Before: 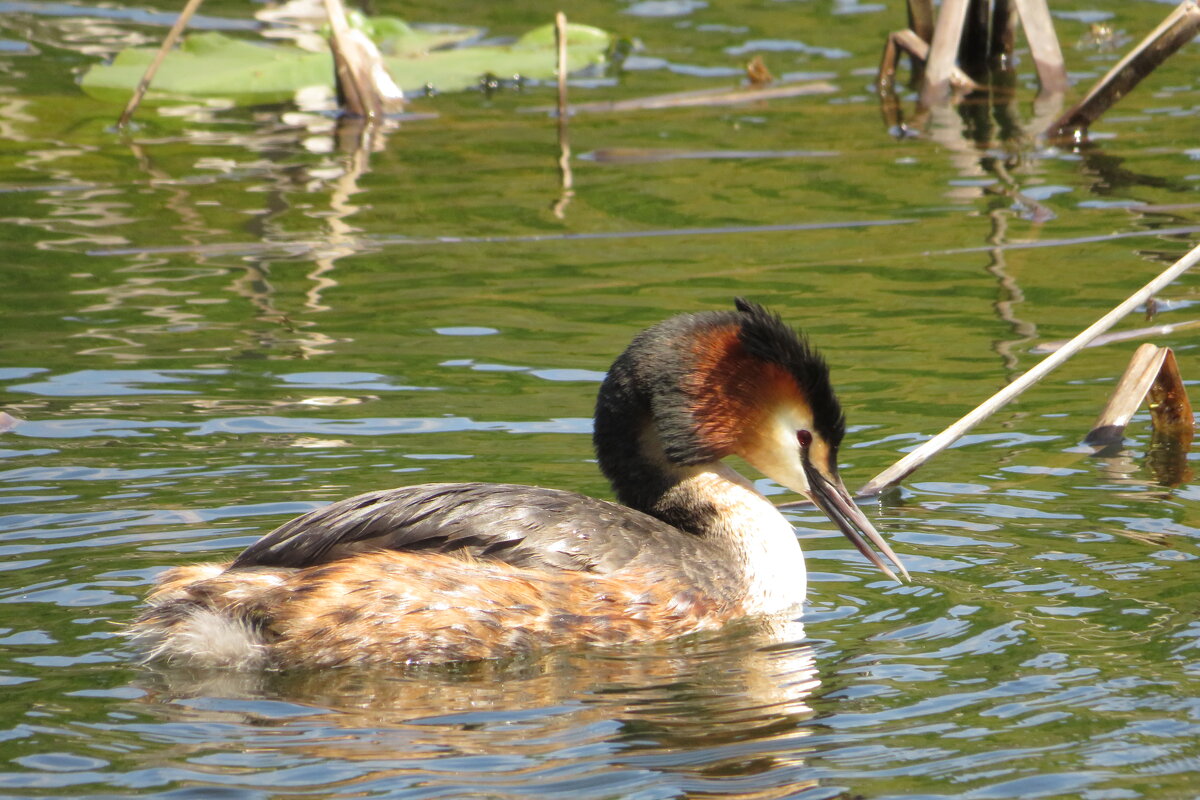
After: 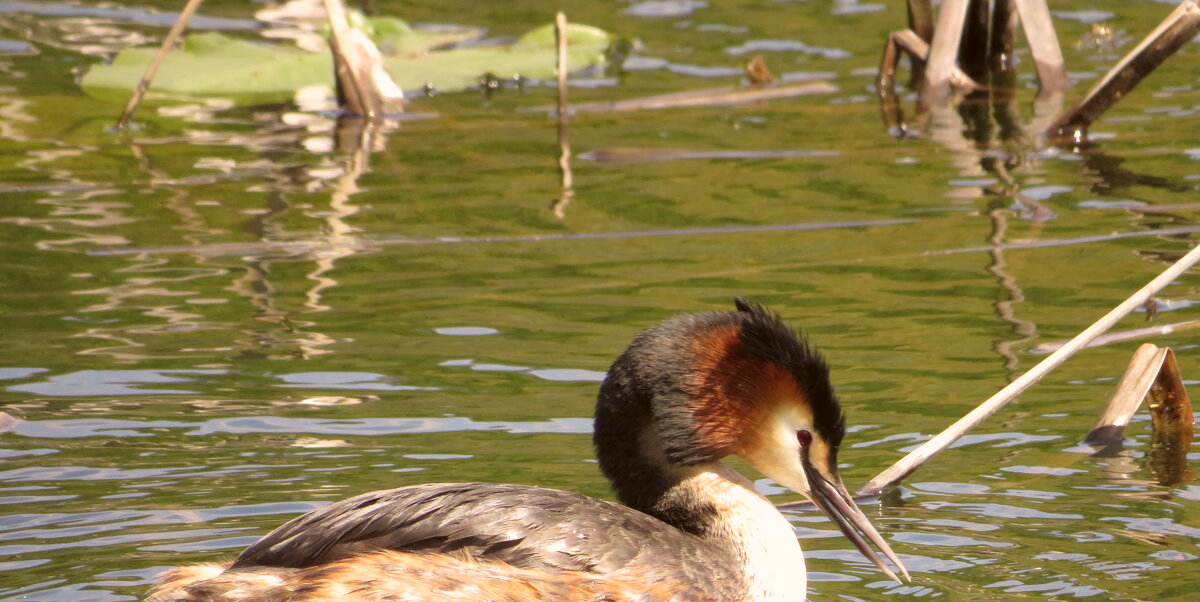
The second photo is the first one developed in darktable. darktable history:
crop: bottom 24.653%
color correction: highlights a* 6.79, highlights b* 7.42, shadows a* 6.04, shadows b* 7.19, saturation 0.883
